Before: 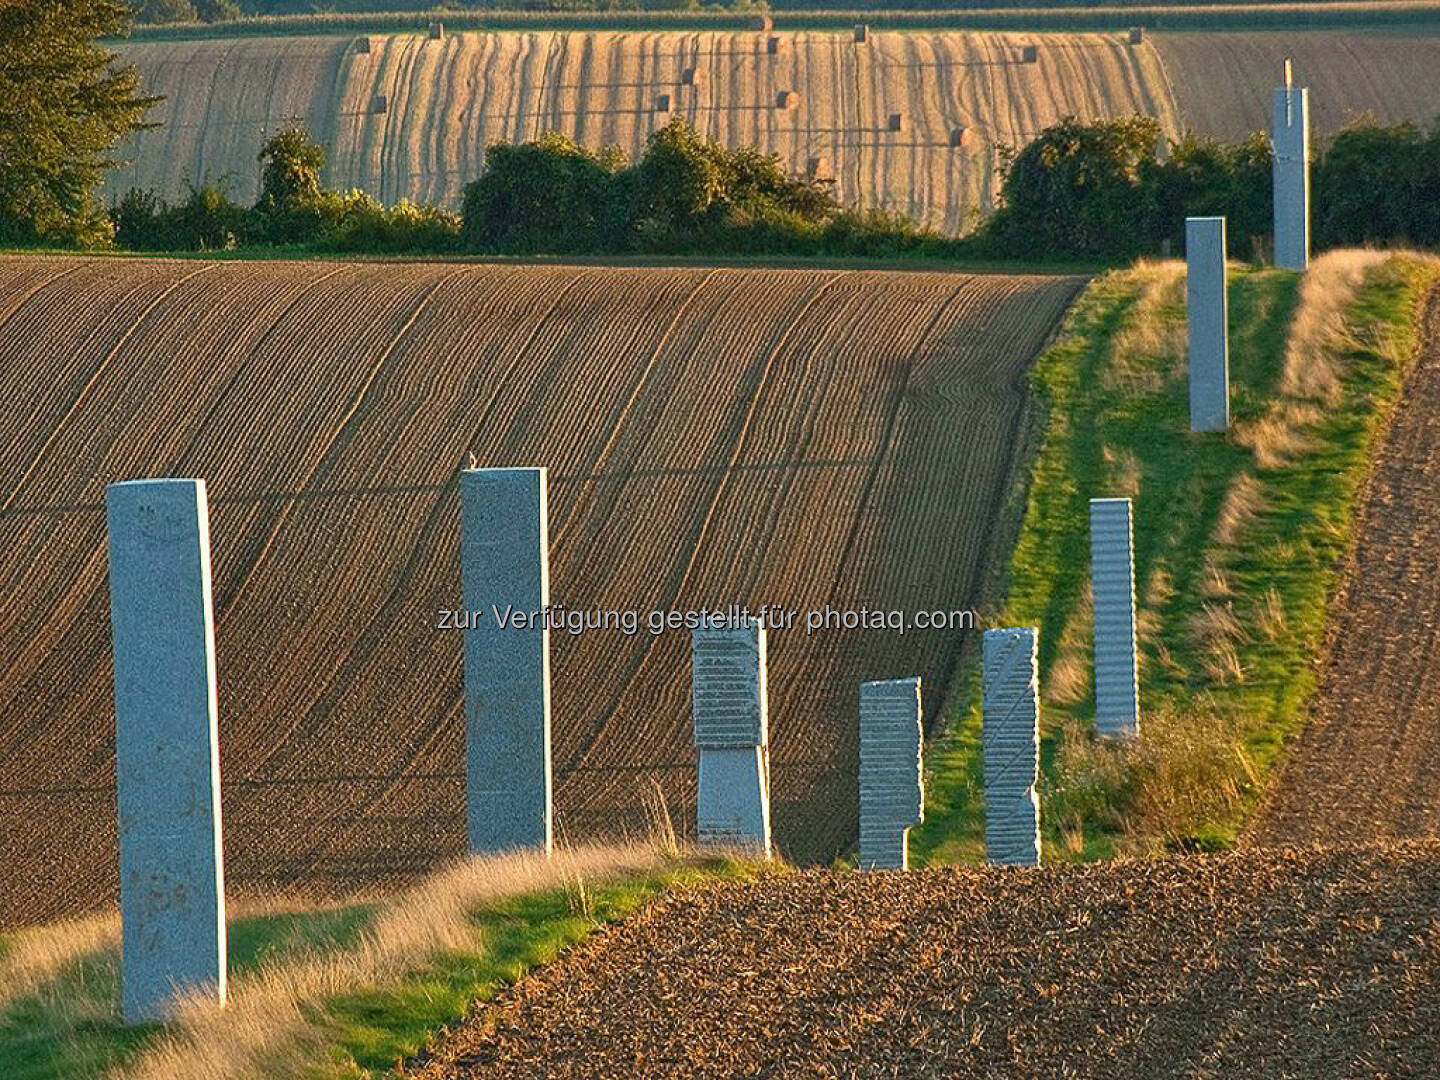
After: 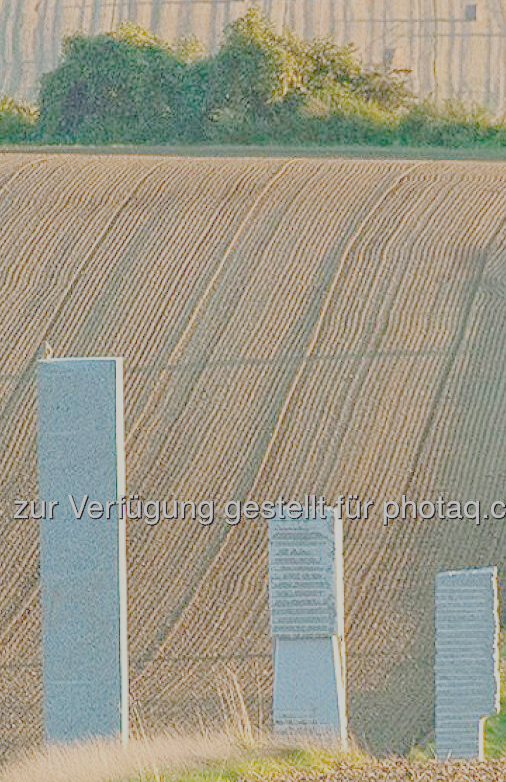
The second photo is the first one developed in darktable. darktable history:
filmic rgb: black relative exposure -7.65 EV, white relative exposure 4.56 EV, hardness 3.61
local contrast: highlights 48%, shadows 0%, detail 100%
crop and rotate: left 29.476%, top 10.214%, right 35.32%, bottom 17.333%
